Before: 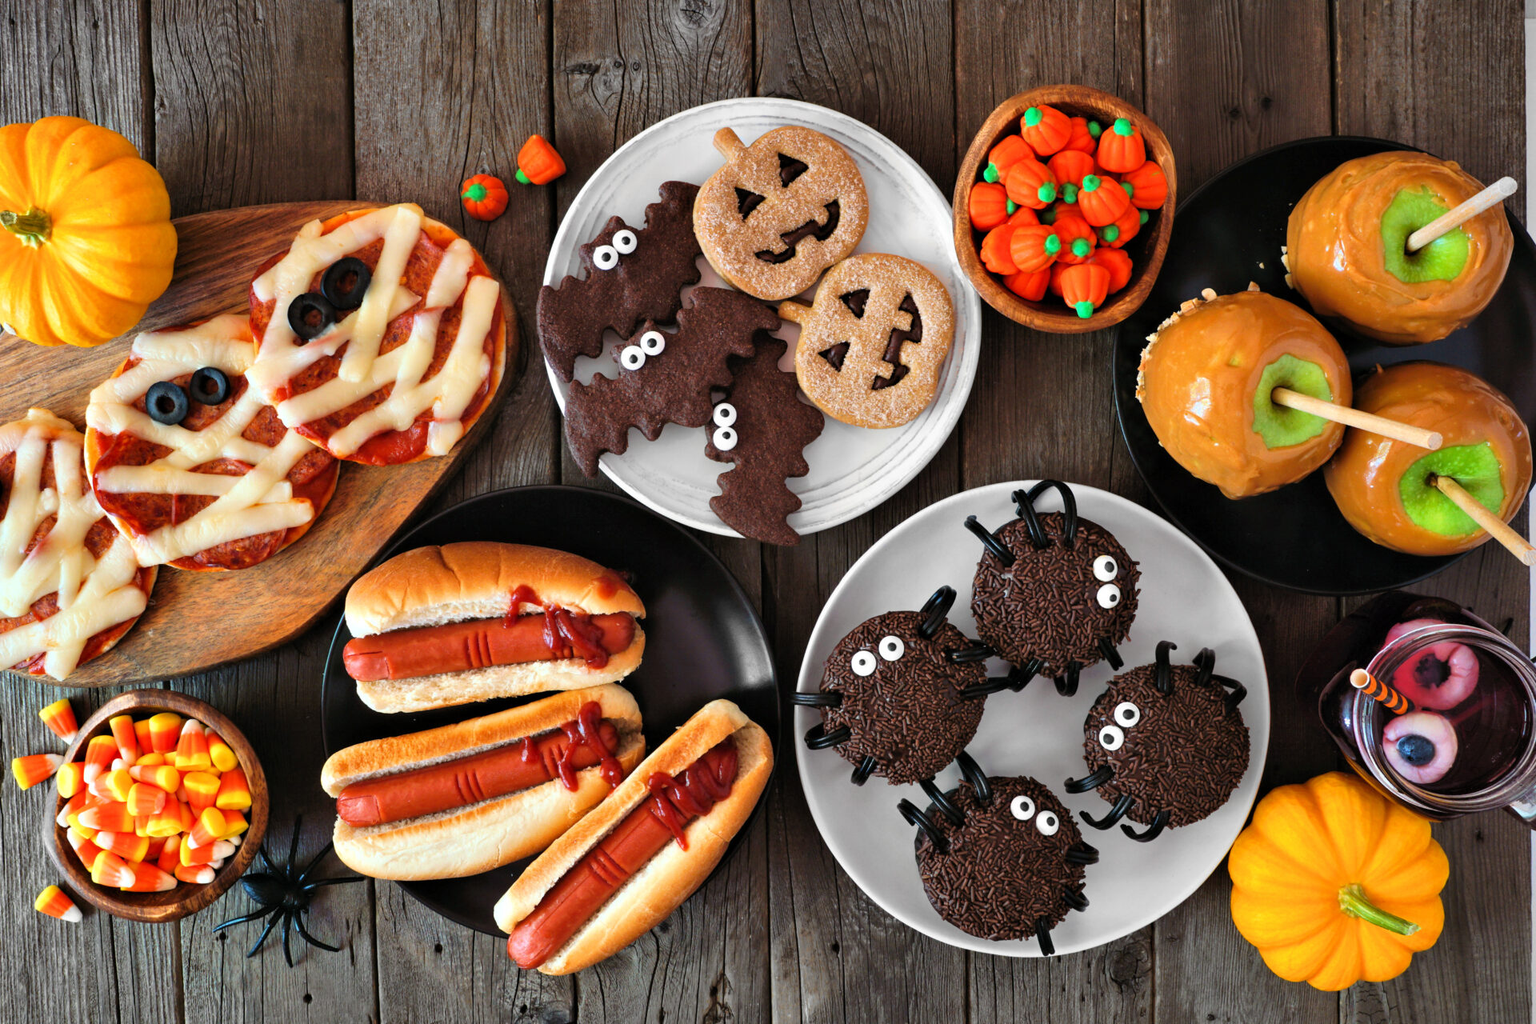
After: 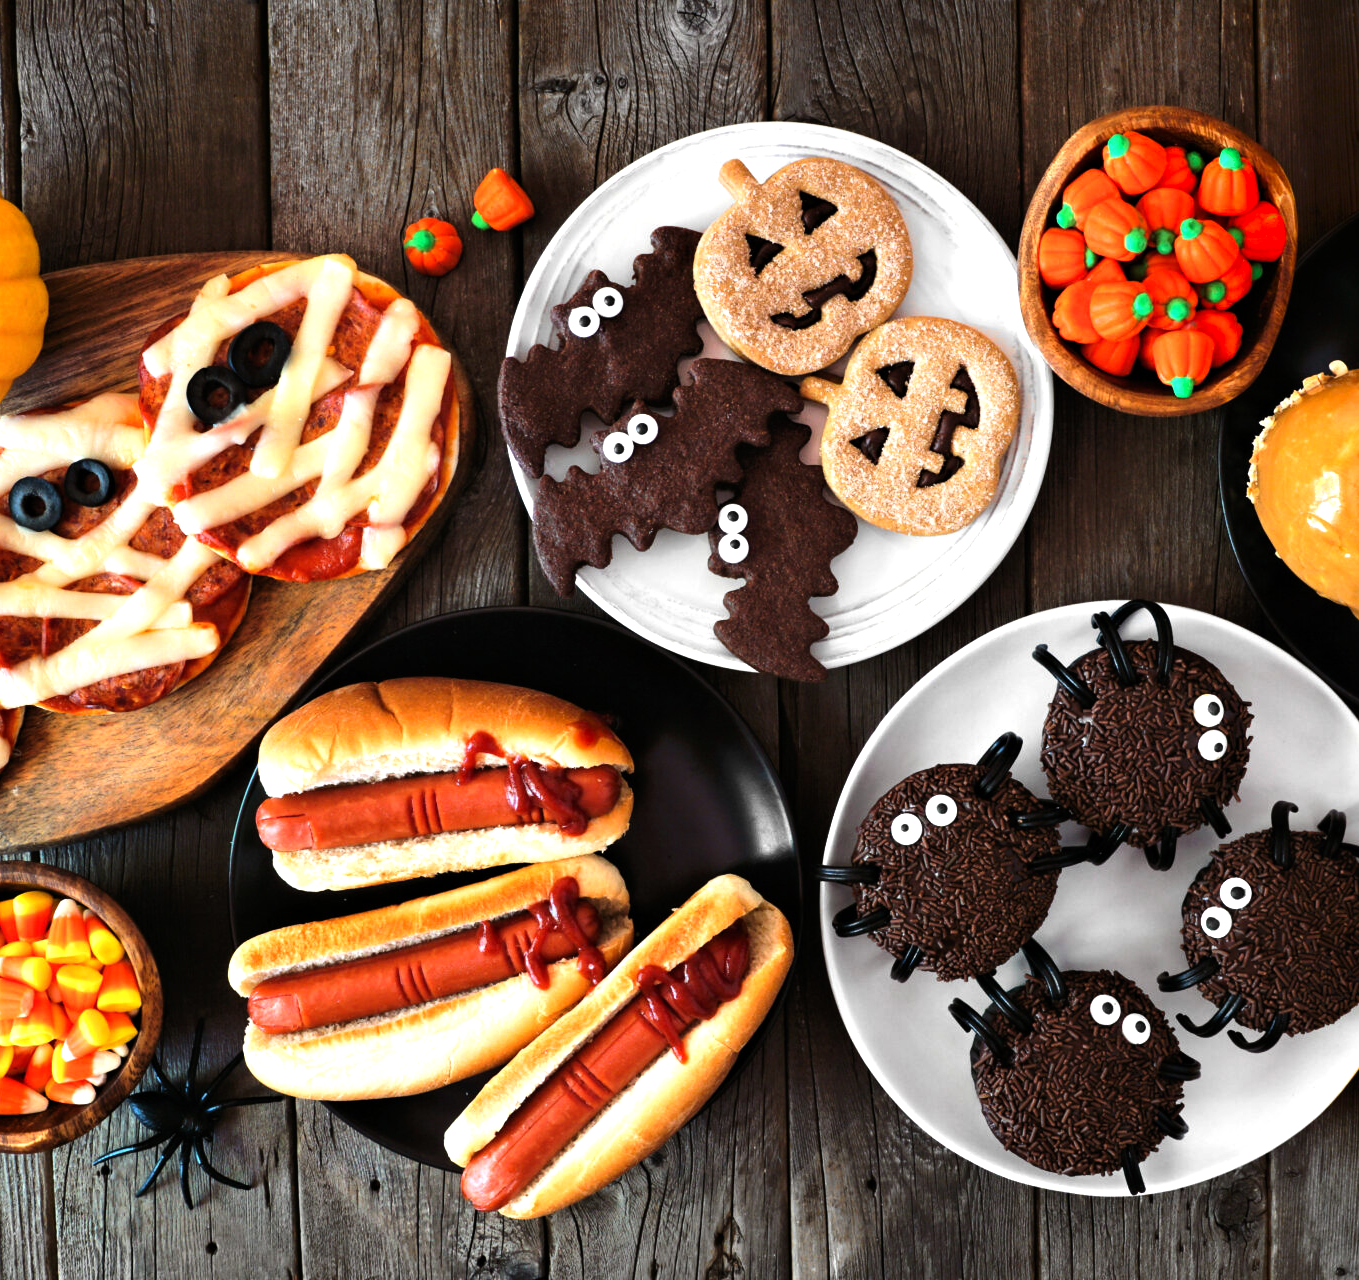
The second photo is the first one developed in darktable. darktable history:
crop and rotate: left 9.061%, right 20.142%
shadows and highlights: shadows -70, highlights 35, soften with gaussian
tone equalizer: -8 EV -0.75 EV, -7 EV -0.7 EV, -6 EV -0.6 EV, -5 EV -0.4 EV, -3 EV 0.4 EV, -2 EV 0.6 EV, -1 EV 0.7 EV, +0 EV 0.75 EV, edges refinement/feathering 500, mask exposure compensation -1.57 EV, preserve details no
